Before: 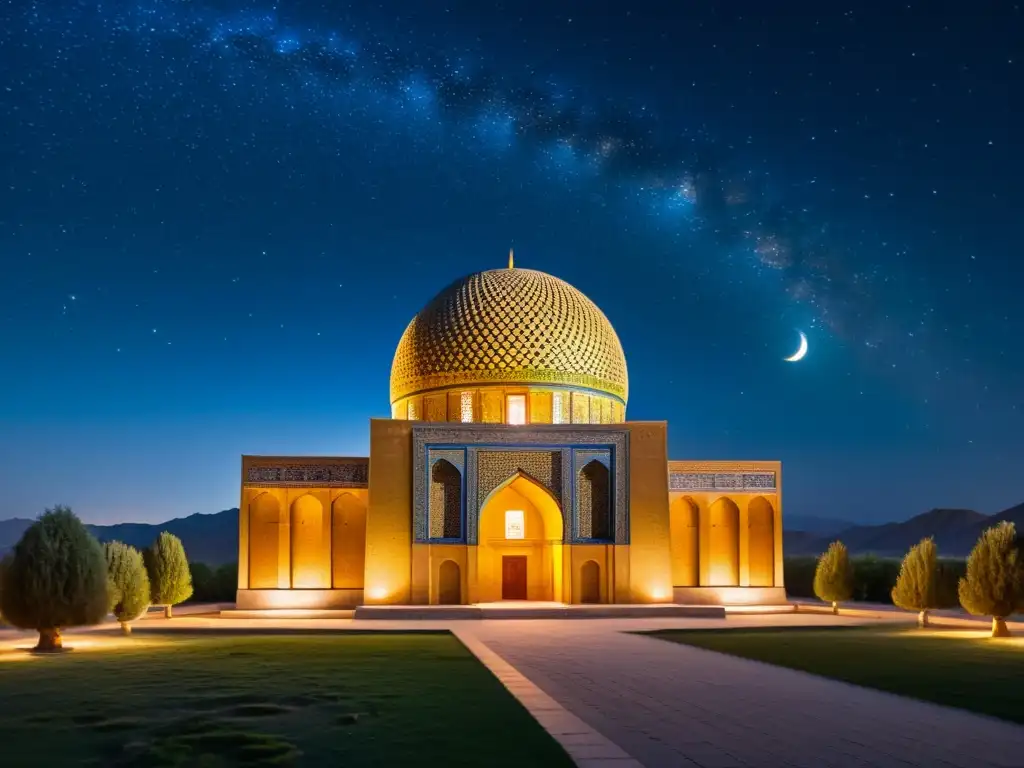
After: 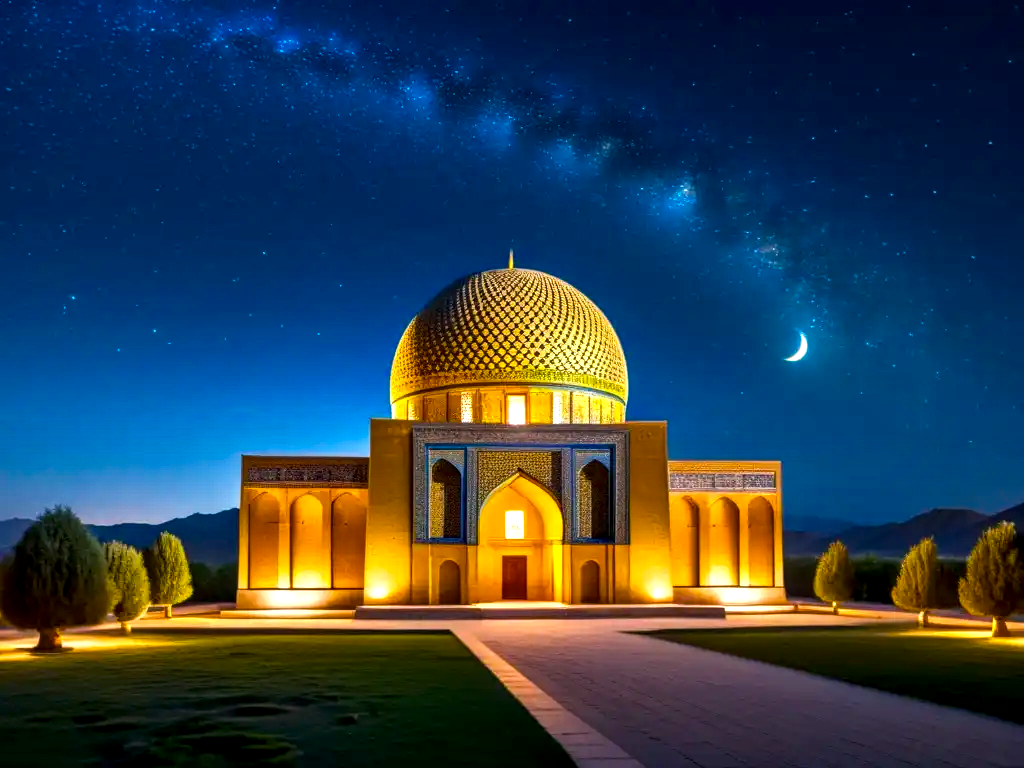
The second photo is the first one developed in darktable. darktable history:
color balance rgb: linear chroma grading › global chroma 16.62%, perceptual saturation grading › highlights -8.63%, perceptual saturation grading › mid-tones 18.66%, perceptual saturation grading › shadows 28.49%, perceptual brilliance grading › highlights 14.22%, perceptual brilliance grading › shadows -18.96%, global vibrance 27.71%
local contrast: highlights 40%, shadows 60%, detail 136%, midtone range 0.514
